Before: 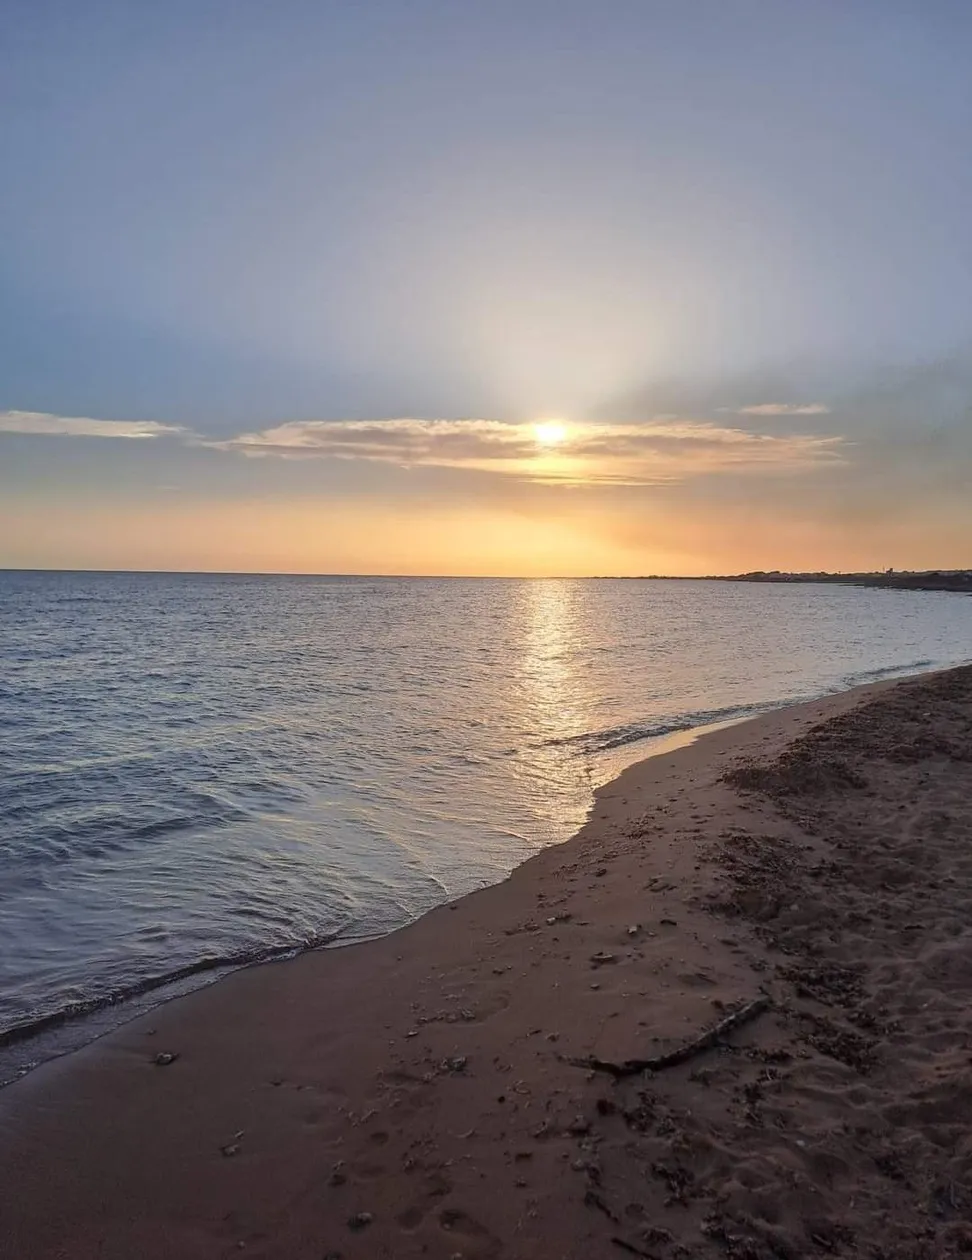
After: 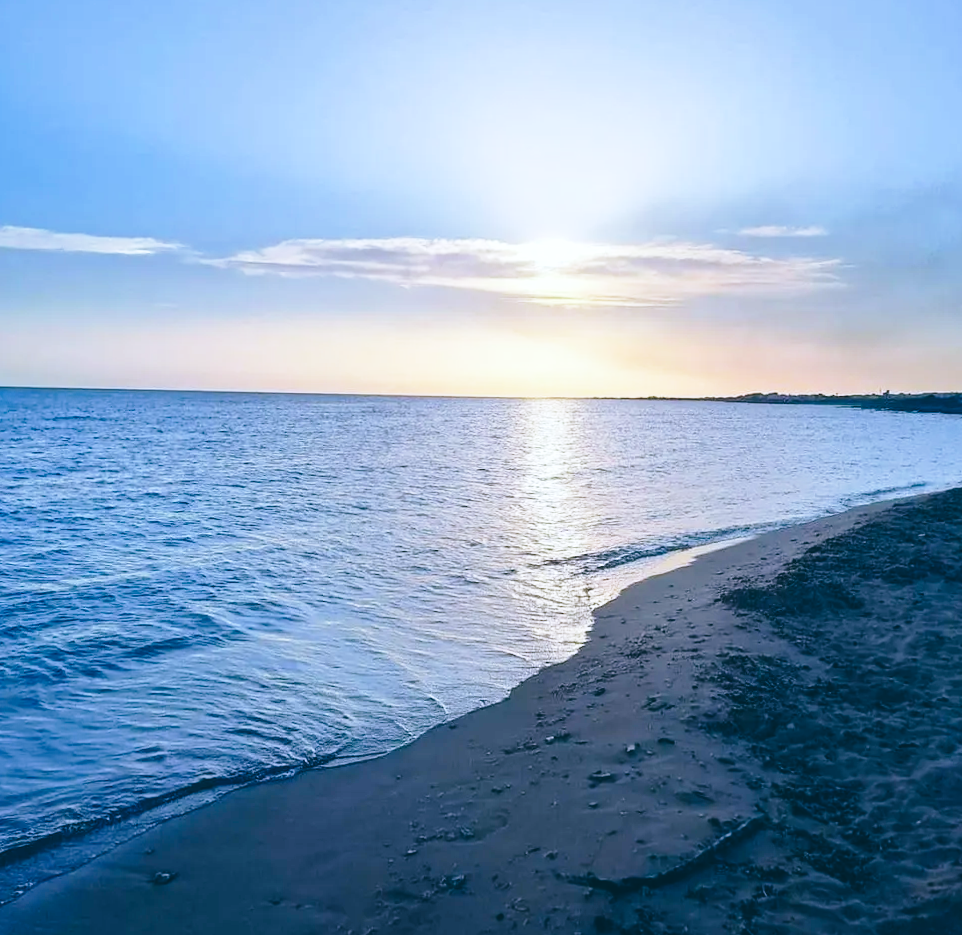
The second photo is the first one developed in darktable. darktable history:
crop: top 13.819%, bottom 11.169%
rotate and perspective: rotation 0.174°, lens shift (vertical) 0.013, lens shift (horizontal) 0.019, shear 0.001, automatic cropping original format, crop left 0.007, crop right 0.991, crop top 0.016, crop bottom 0.997
white balance: red 0.871, blue 1.249
base curve: curves: ch0 [(0, 0) (0.028, 0.03) (0.121, 0.232) (0.46, 0.748) (0.859, 0.968) (1, 1)], preserve colors none
color balance: lift [1.016, 0.983, 1, 1.017], gamma [0.958, 1, 1, 1], gain [0.981, 1.007, 0.993, 1.002], input saturation 118.26%, contrast 13.43%, contrast fulcrum 21.62%, output saturation 82.76%
